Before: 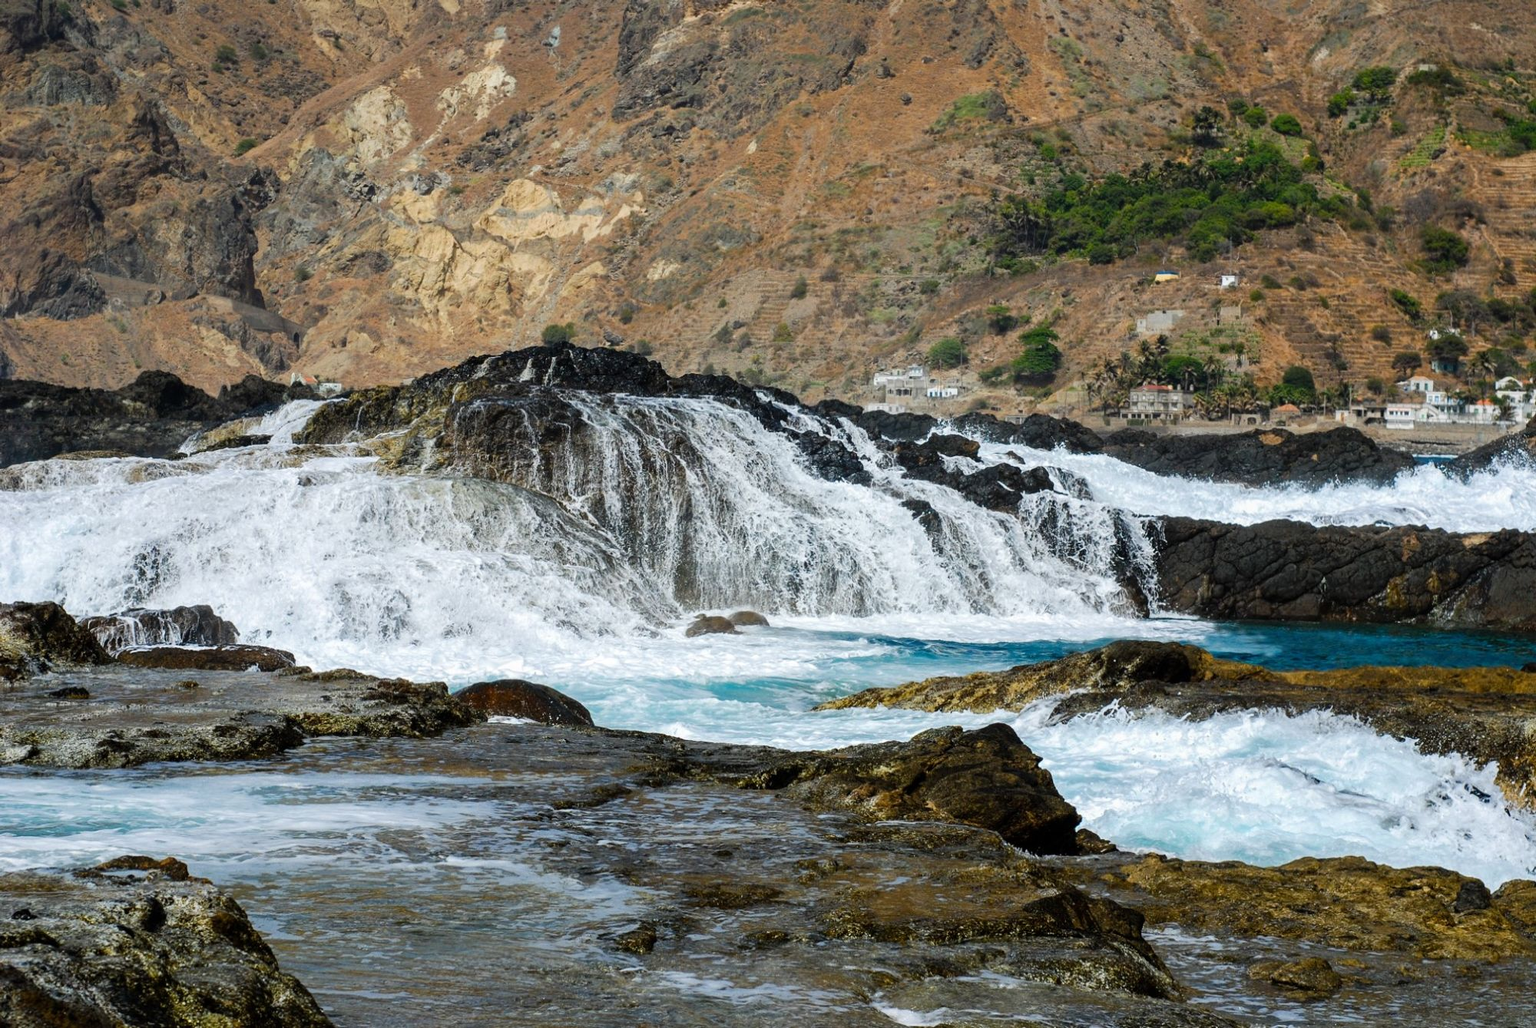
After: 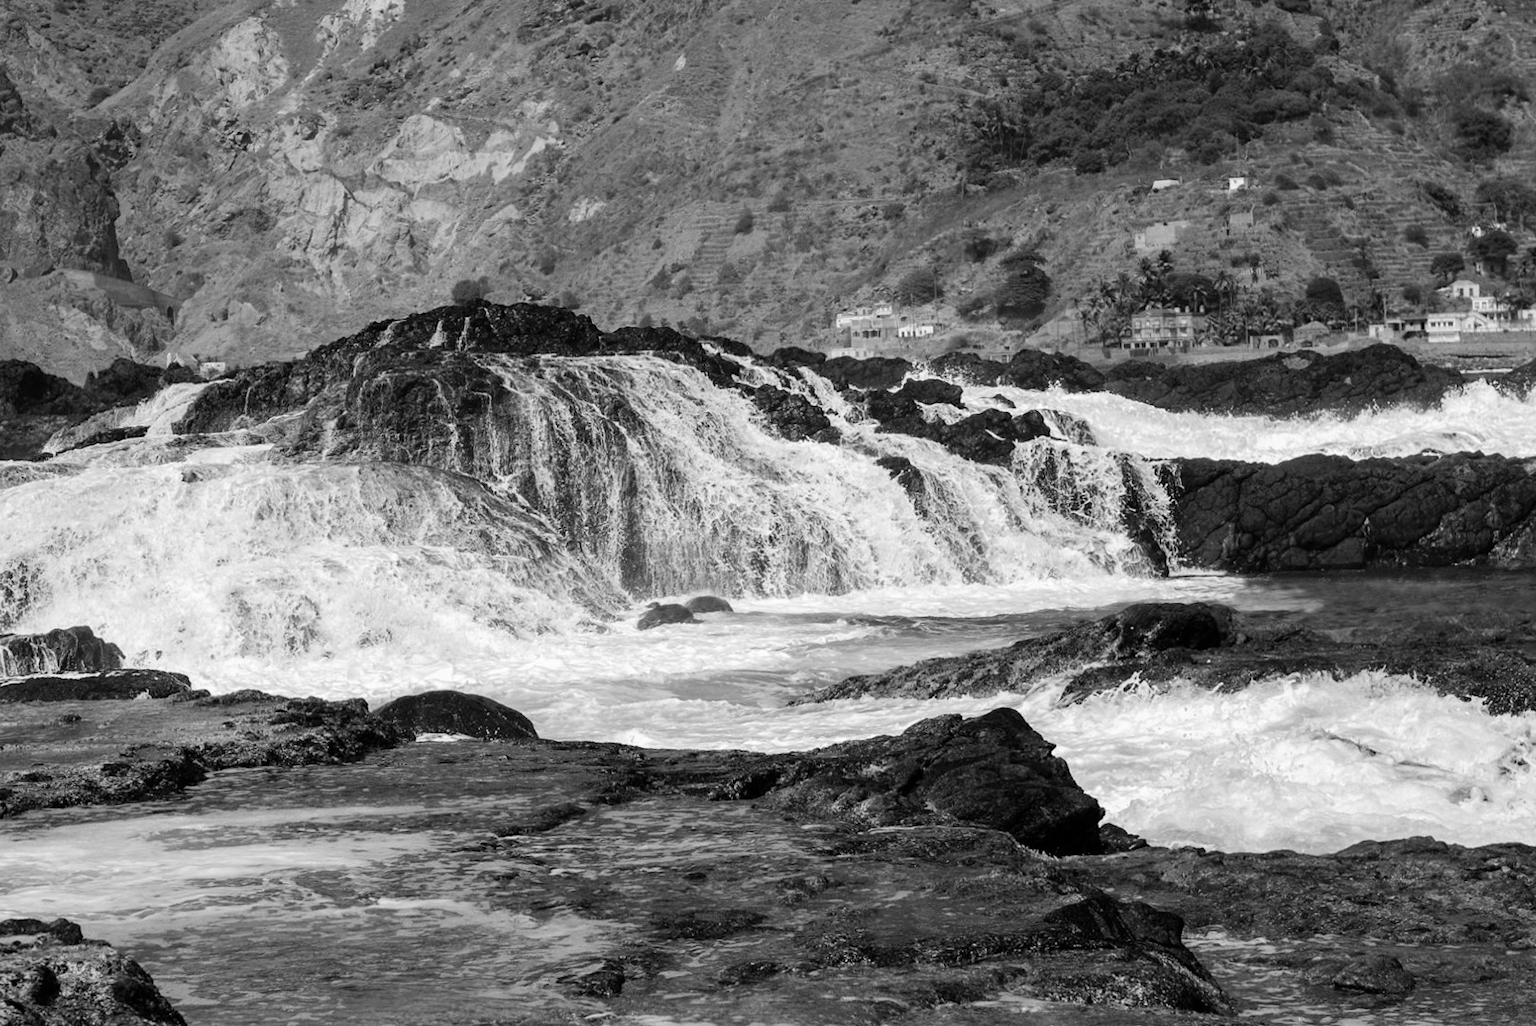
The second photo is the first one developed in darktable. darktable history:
crop and rotate: angle 3.39°, left 5.535%, top 5.688%
color calibration: output gray [0.31, 0.36, 0.33, 0], illuminant as shot in camera, x 0.358, y 0.373, temperature 4628.91 K
